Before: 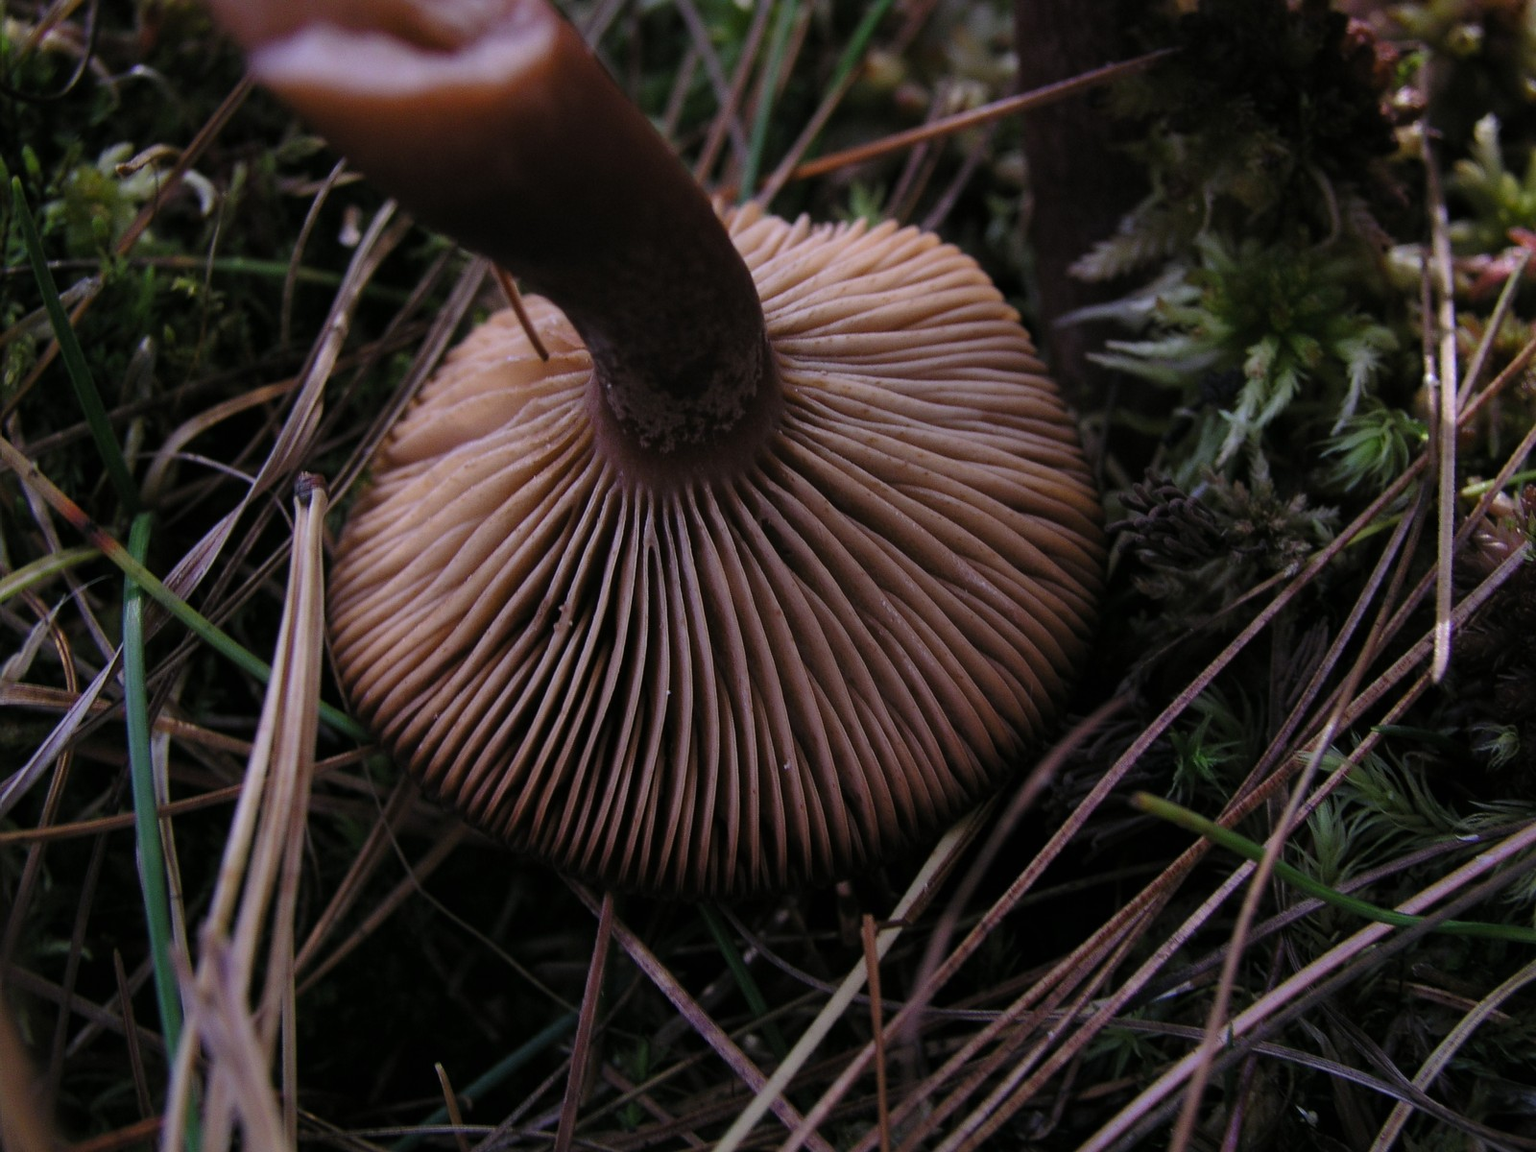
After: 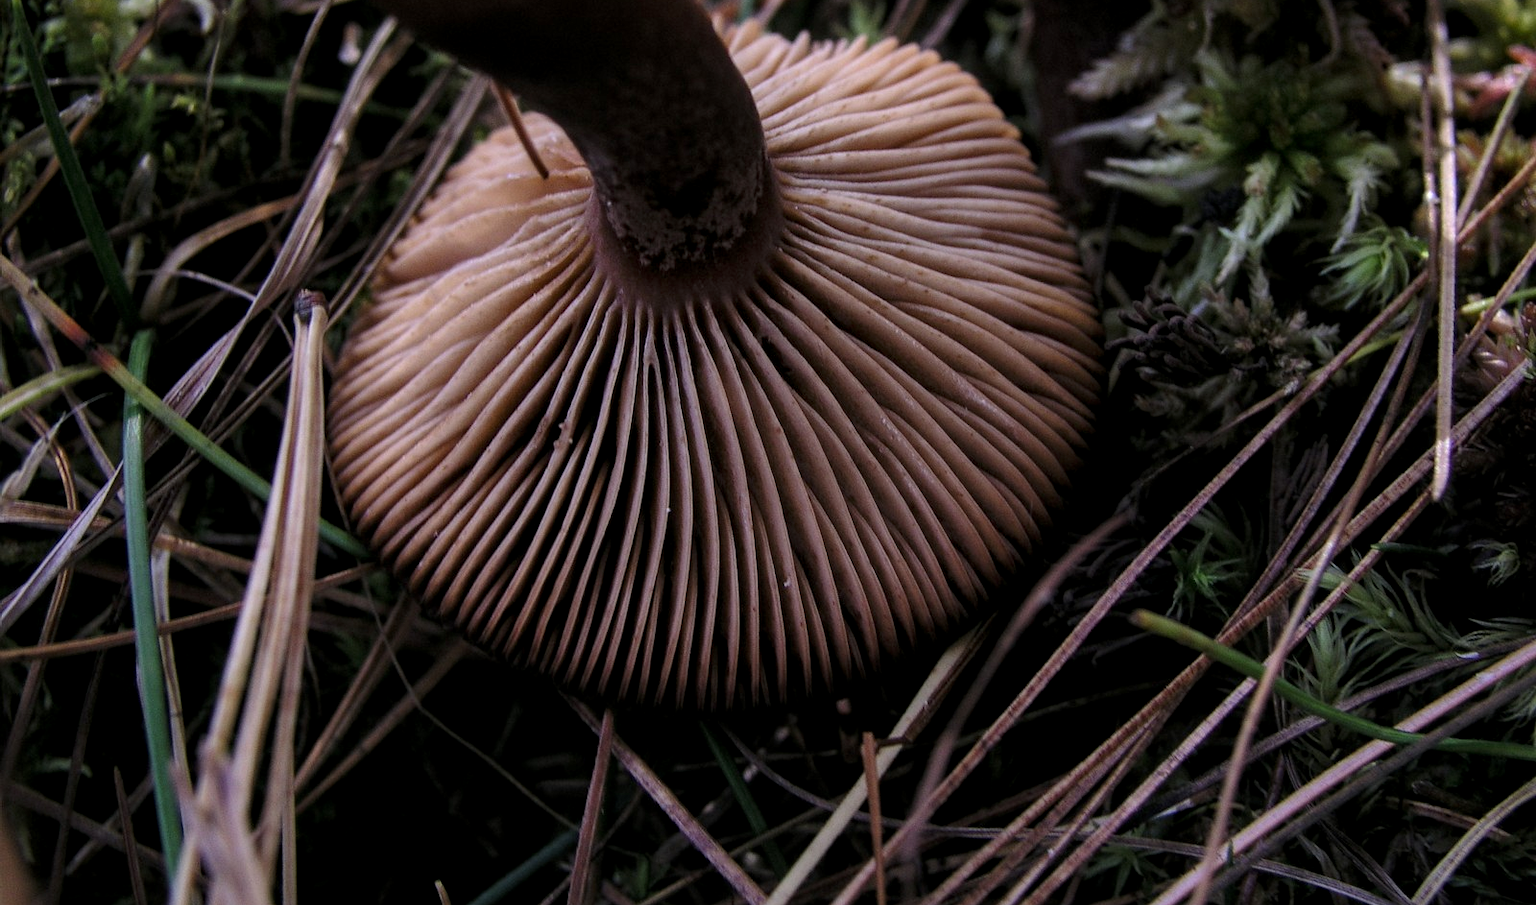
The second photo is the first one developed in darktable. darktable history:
local contrast: detail 142%
crop and rotate: top 15.863%, bottom 5.515%
